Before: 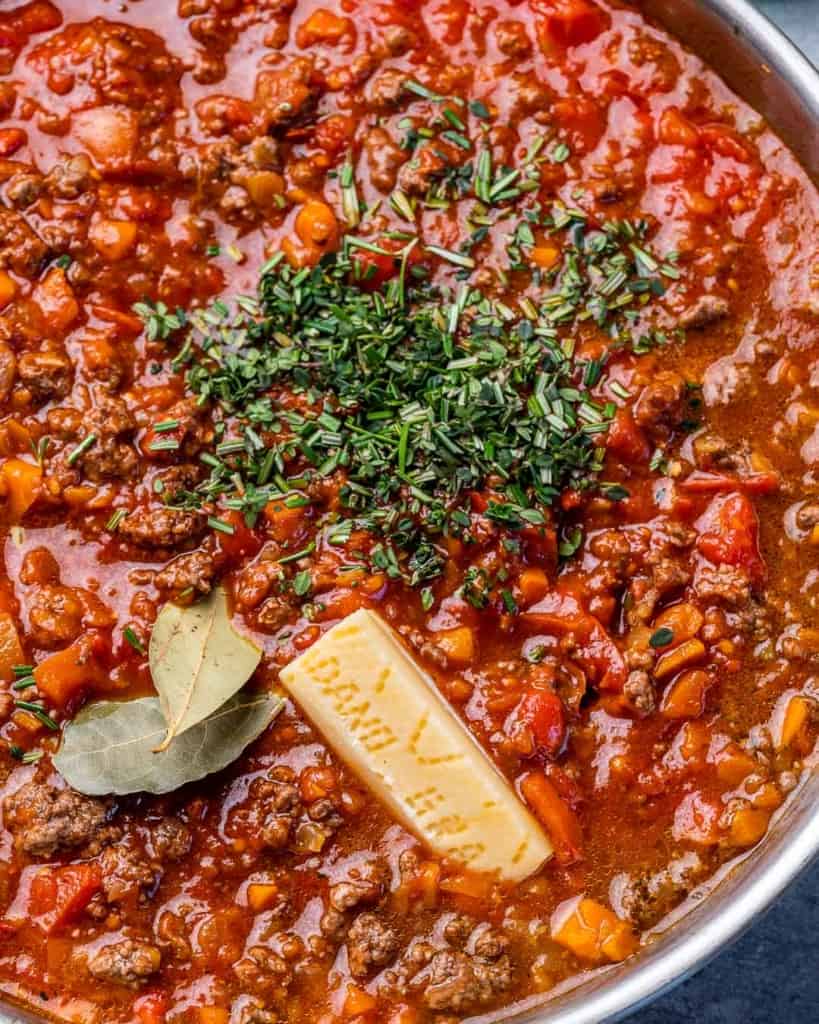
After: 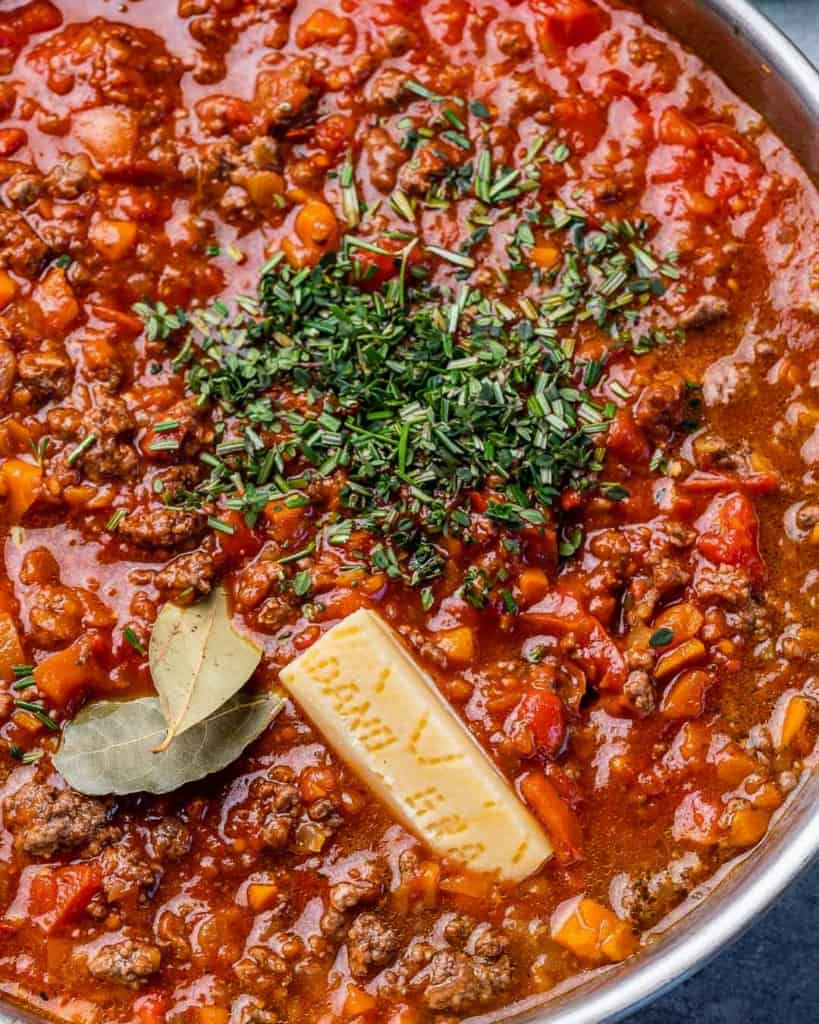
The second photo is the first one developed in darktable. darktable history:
exposure: exposure -0.052 EV, compensate highlight preservation false
